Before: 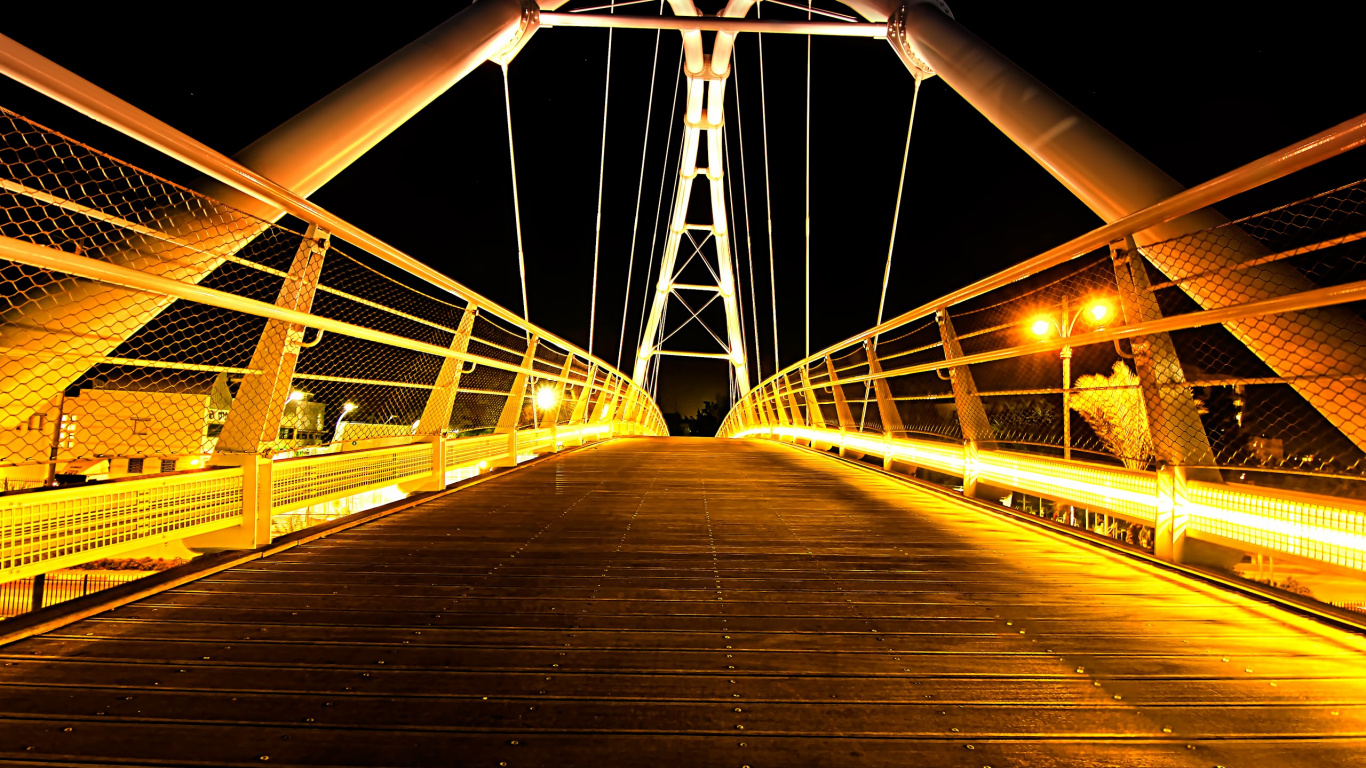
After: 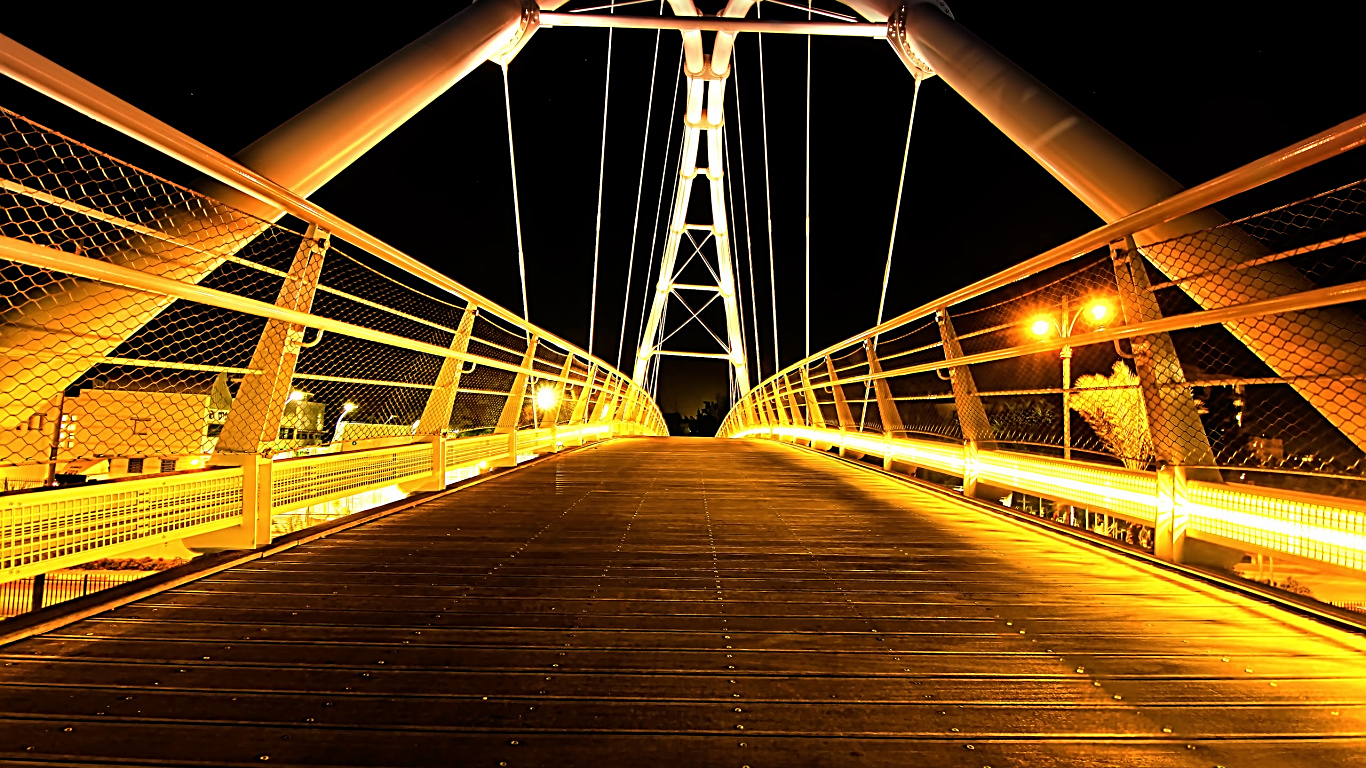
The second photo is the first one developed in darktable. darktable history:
color correction: saturation 0.98
sharpen: on, module defaults
